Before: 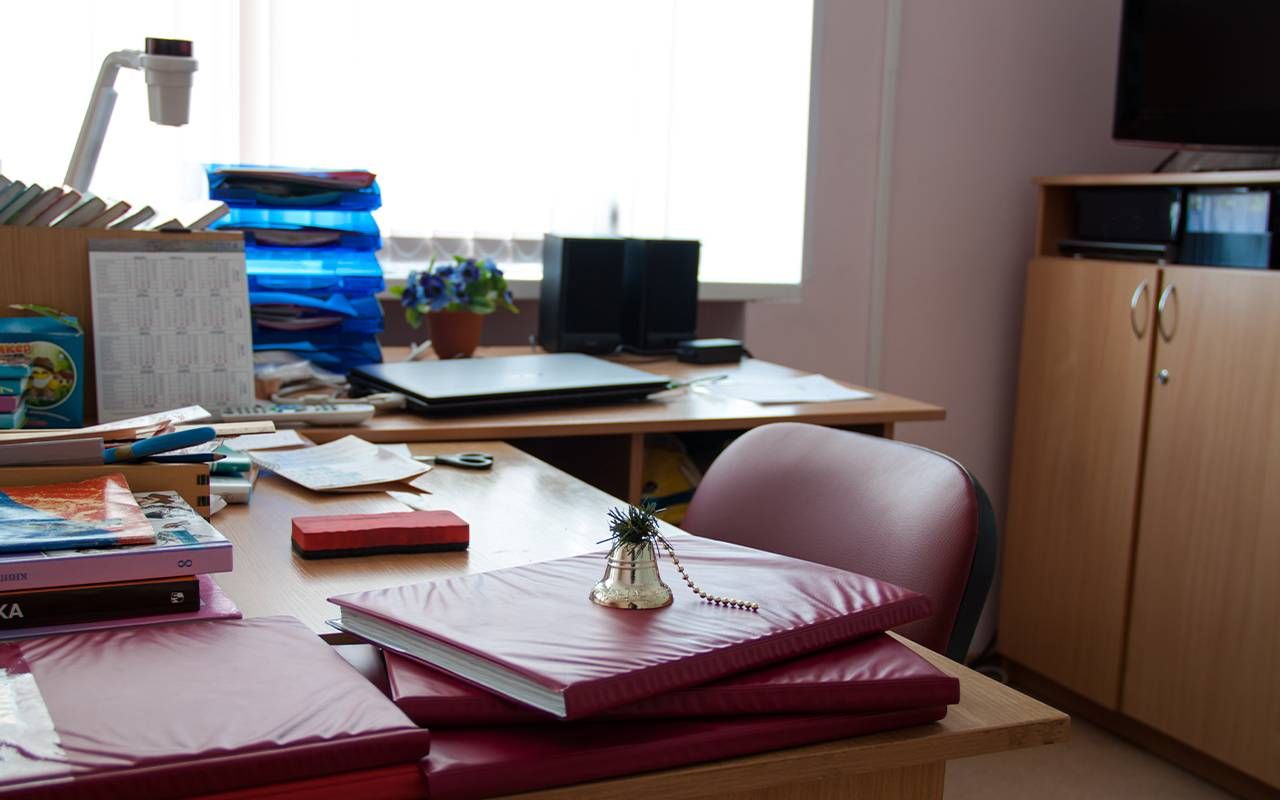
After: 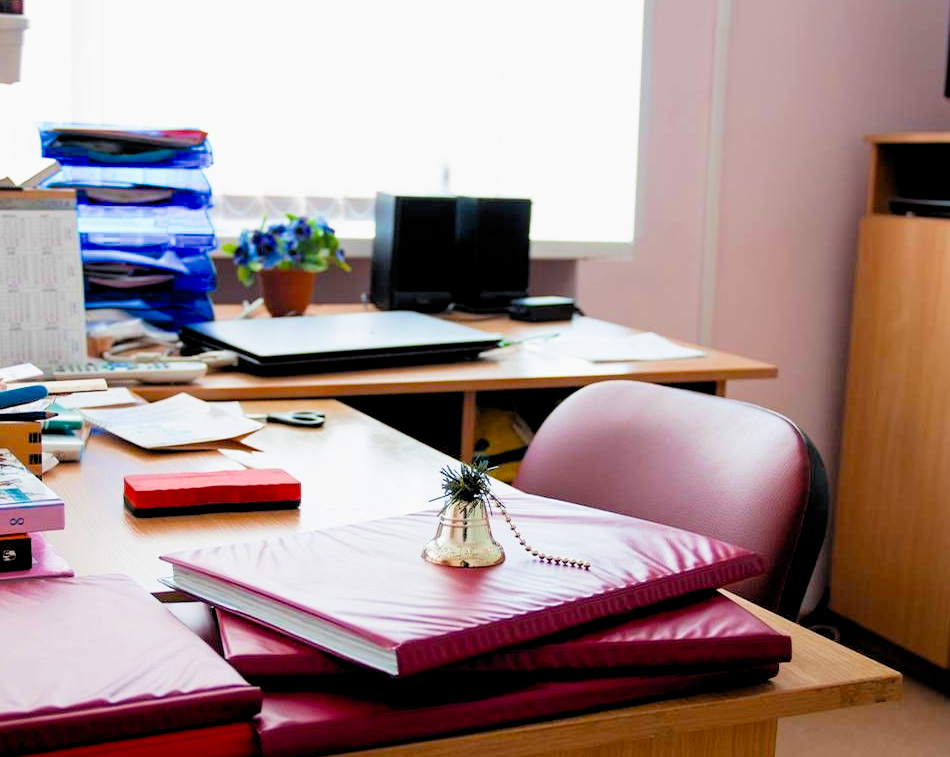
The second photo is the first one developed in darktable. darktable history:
filmic rgb: black relative exposure -7.75 EV, white relative exposure 4.4 EV, threshold 3 EV, hardness 3.76, latitude 38.11%, contrast 0.966, highlights saturation mix 10%, shadows ↔ highlights balance 4.59%, color science v4 (2020), enable highlight reconstruction true
crop and rotate: left 13.15%, top 5.251%, right 12.609%
rgb levels: levels [[0.01, 0.419, 0.839], [0, 0.5, 1], [0, 0.5, 1]]
exposure: black level correction 0, exposure 1.1 EV, compensate exposure bias true, compensate highlight preservation false
